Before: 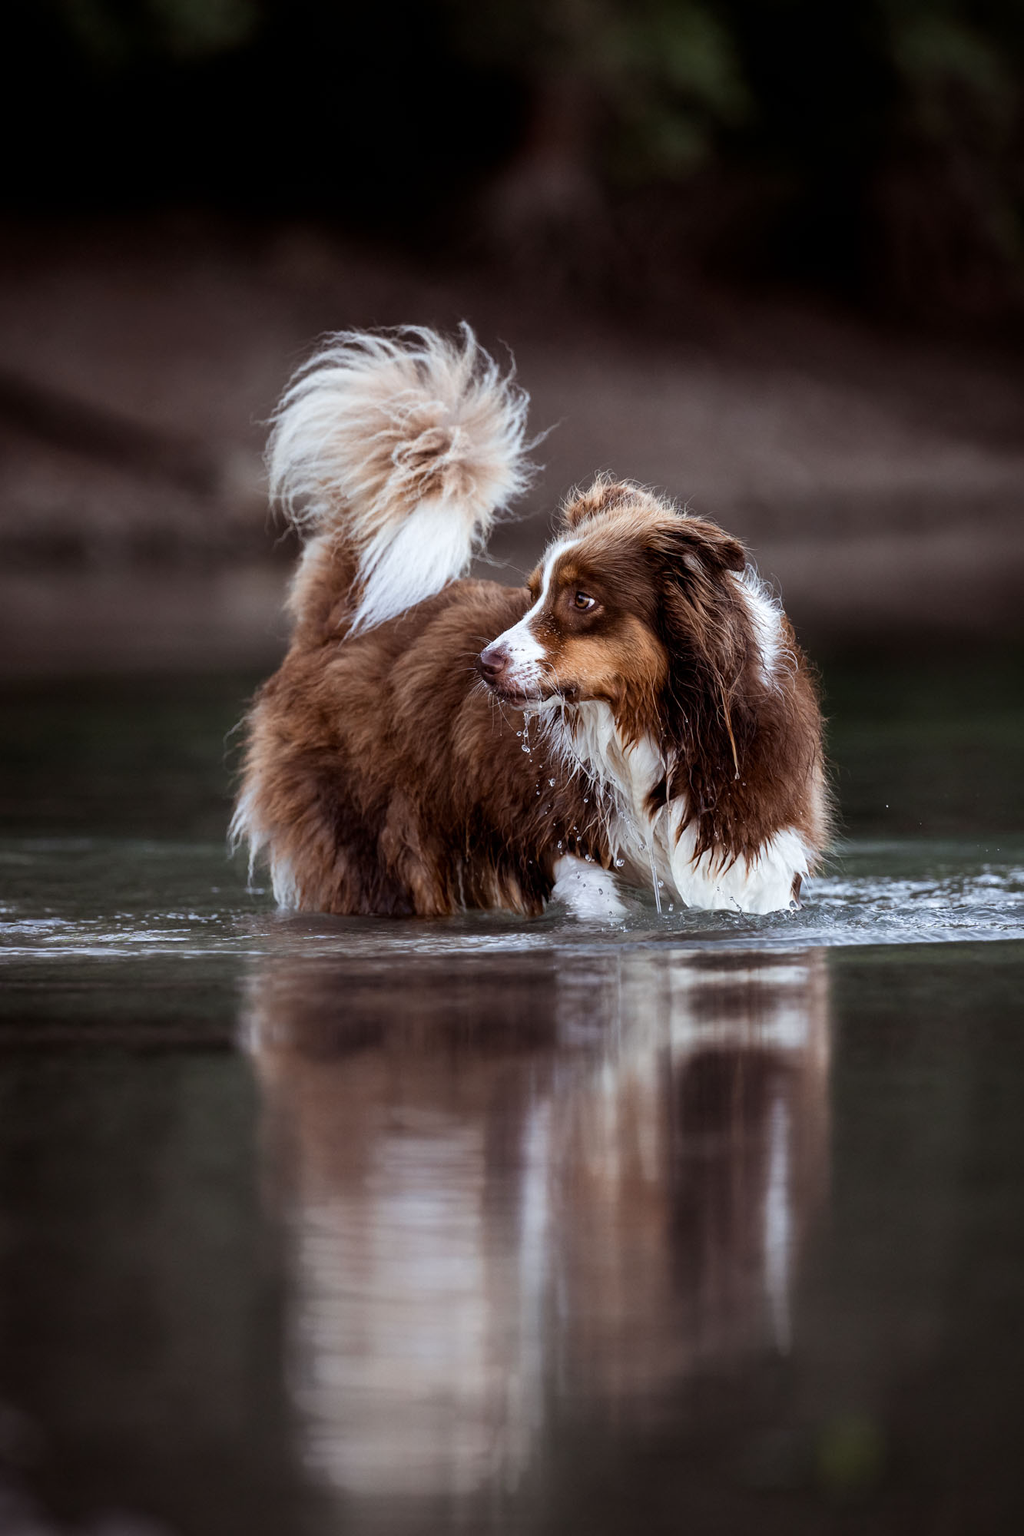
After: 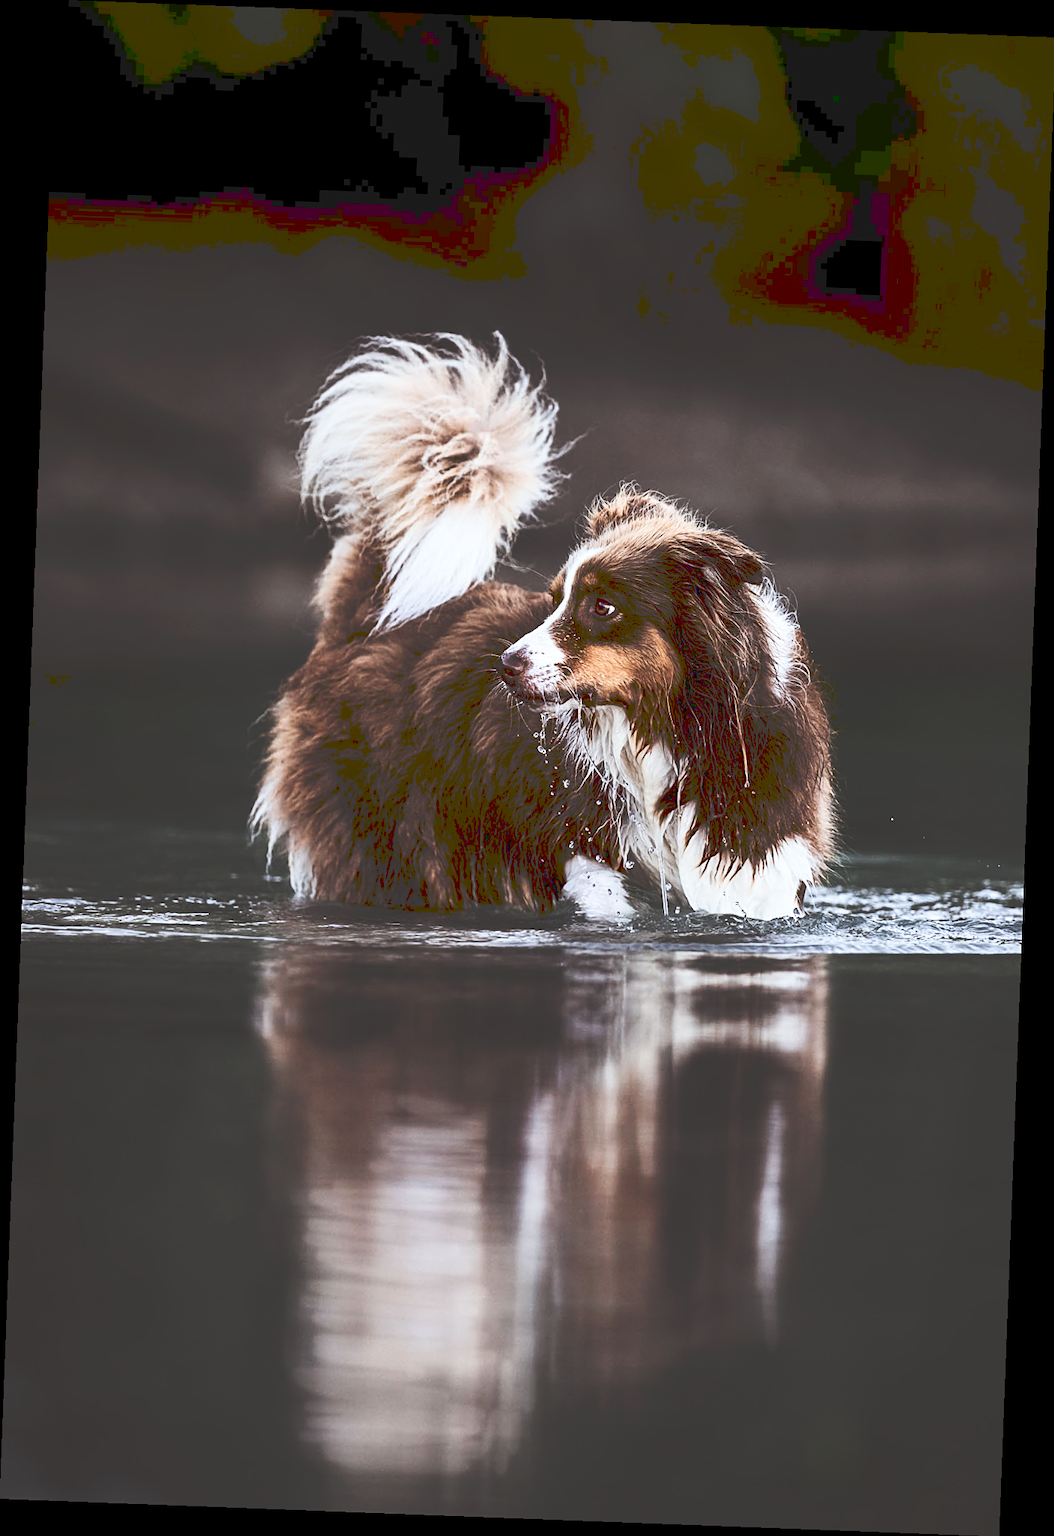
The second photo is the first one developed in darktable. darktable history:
sharpen: on, module defaults
tone curve: curves: ch0 [(0, 0) (0.003, 0.224) (0.011, 0.229) (0.025, 0.234) (0.044, 0.242) (0.069, 0.249) (0.1, 0.256) (0.136, 0.265) (0.177, 0.285) (0.224, 0.304) (0.277, 0.337) (0.335, 0.385) (0.399, 0.435) (0.468, 0.507) (0.543, 0.59) (0.623, 0.674) (0.709, 0.763) (0.801, 0.852) (0.898, 0.931) (1, 1)], preserve colors none
rotate and perspective: rotation 2.17°, automatic cropping off
contrast brightness saturation: contrast 0.28
